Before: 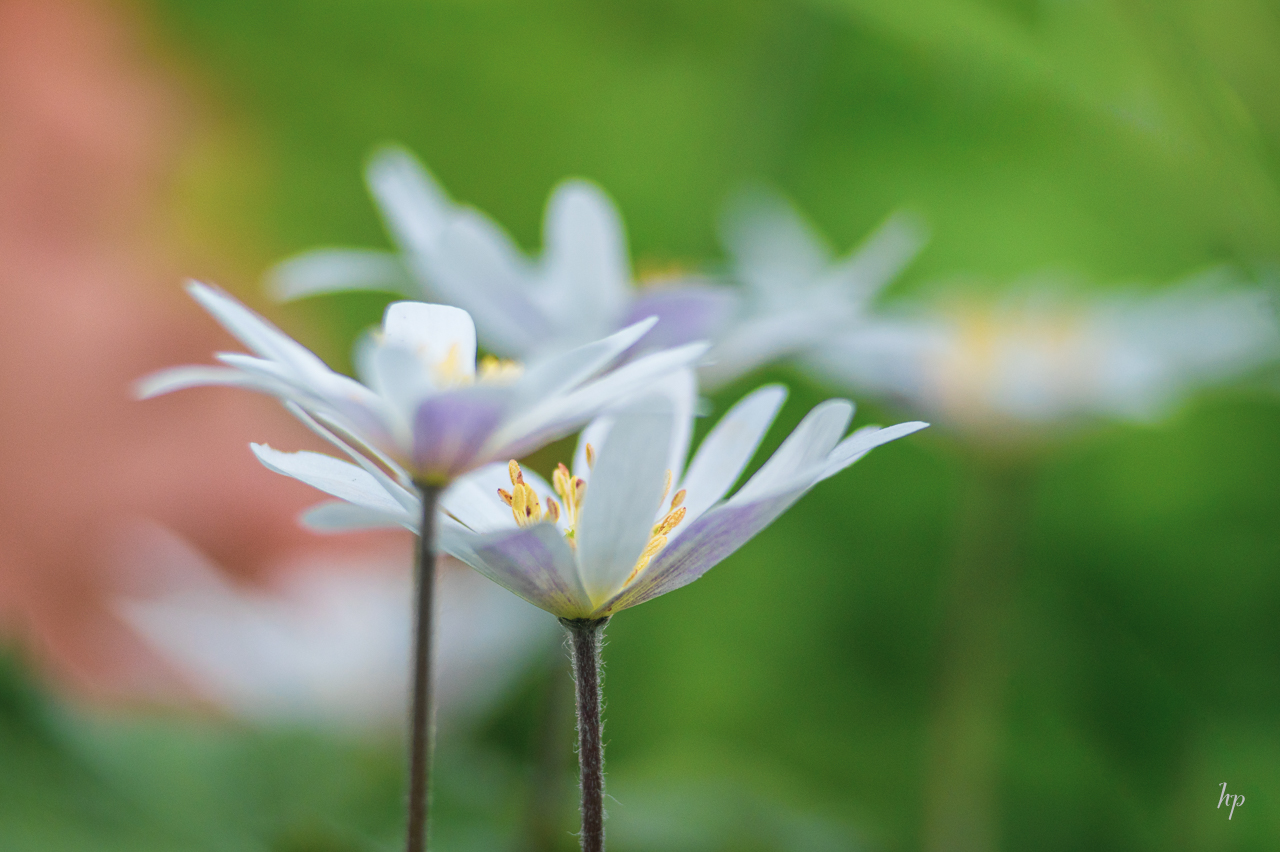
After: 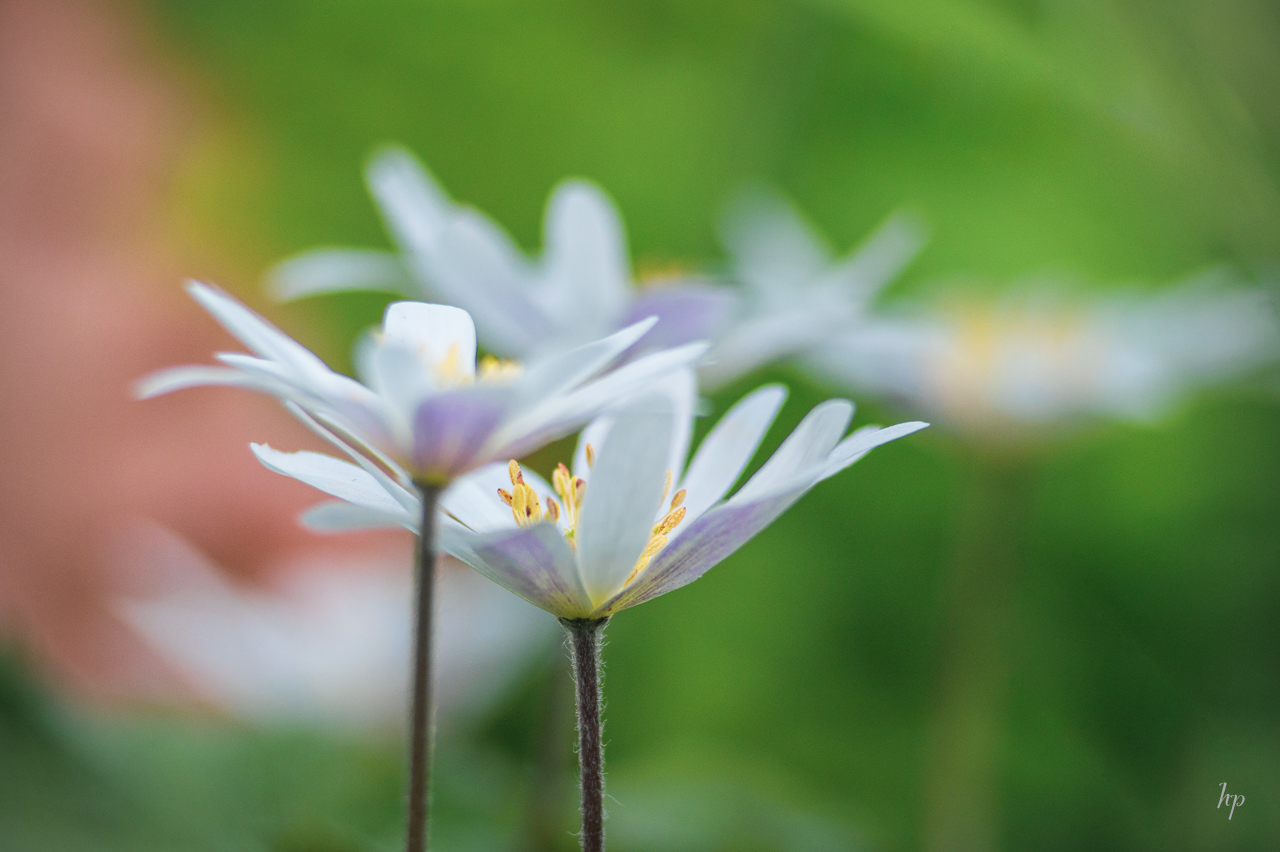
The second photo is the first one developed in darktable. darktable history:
vignetting: fall-off radius 64.19%, brightness -0.533, saturation -0.521, unbound false
